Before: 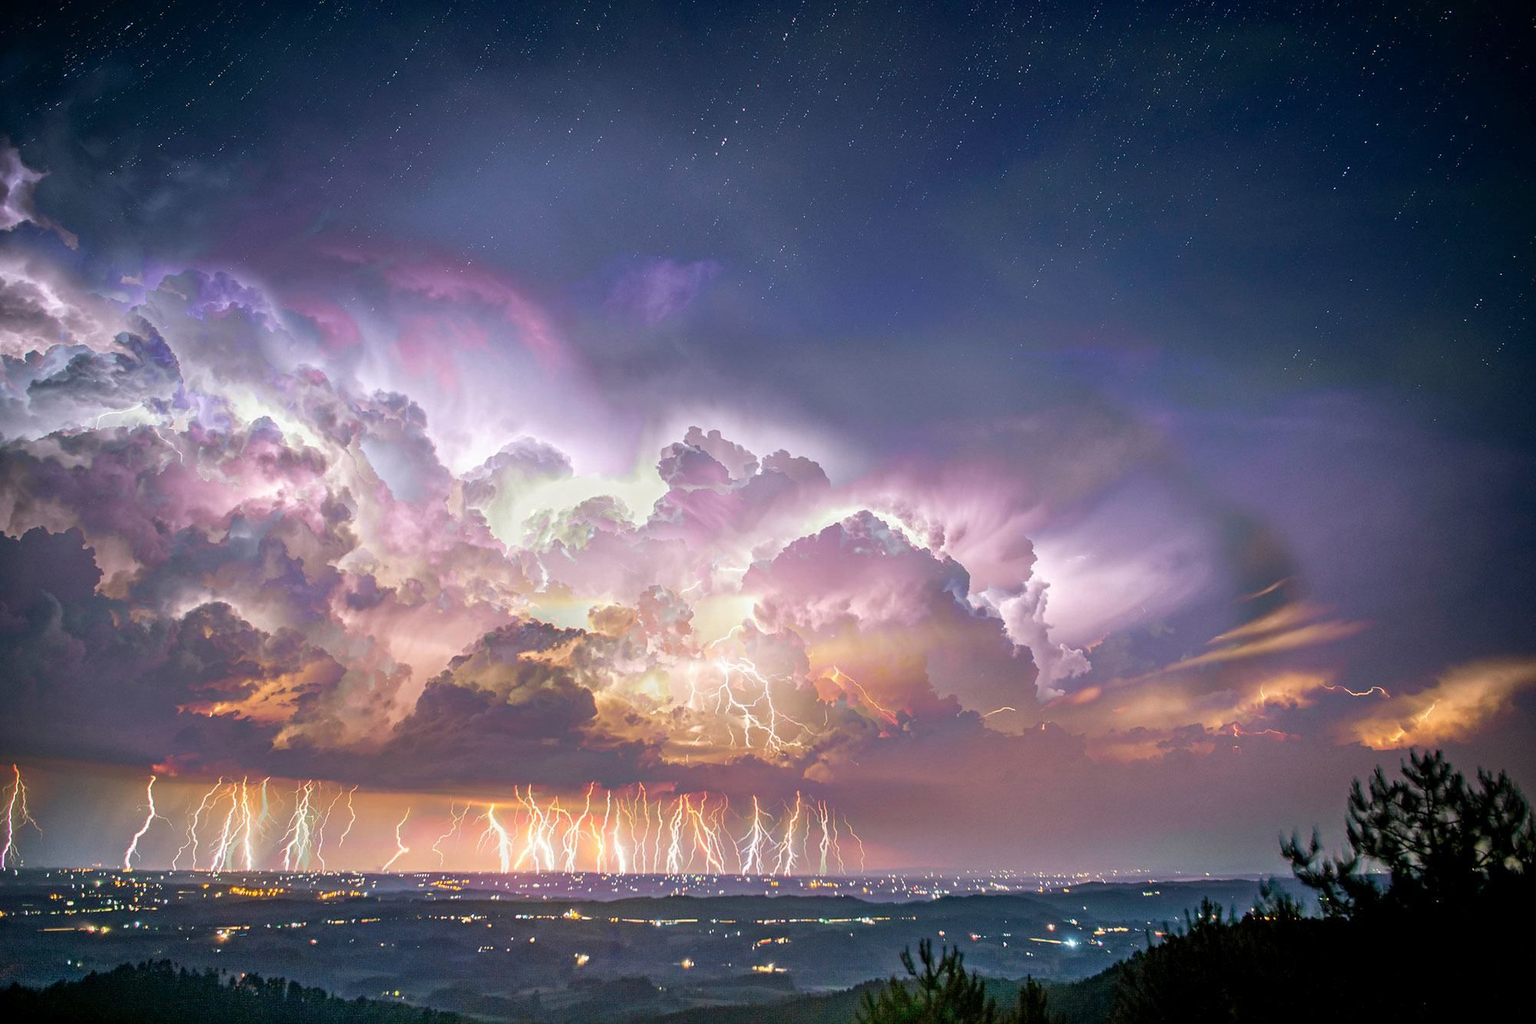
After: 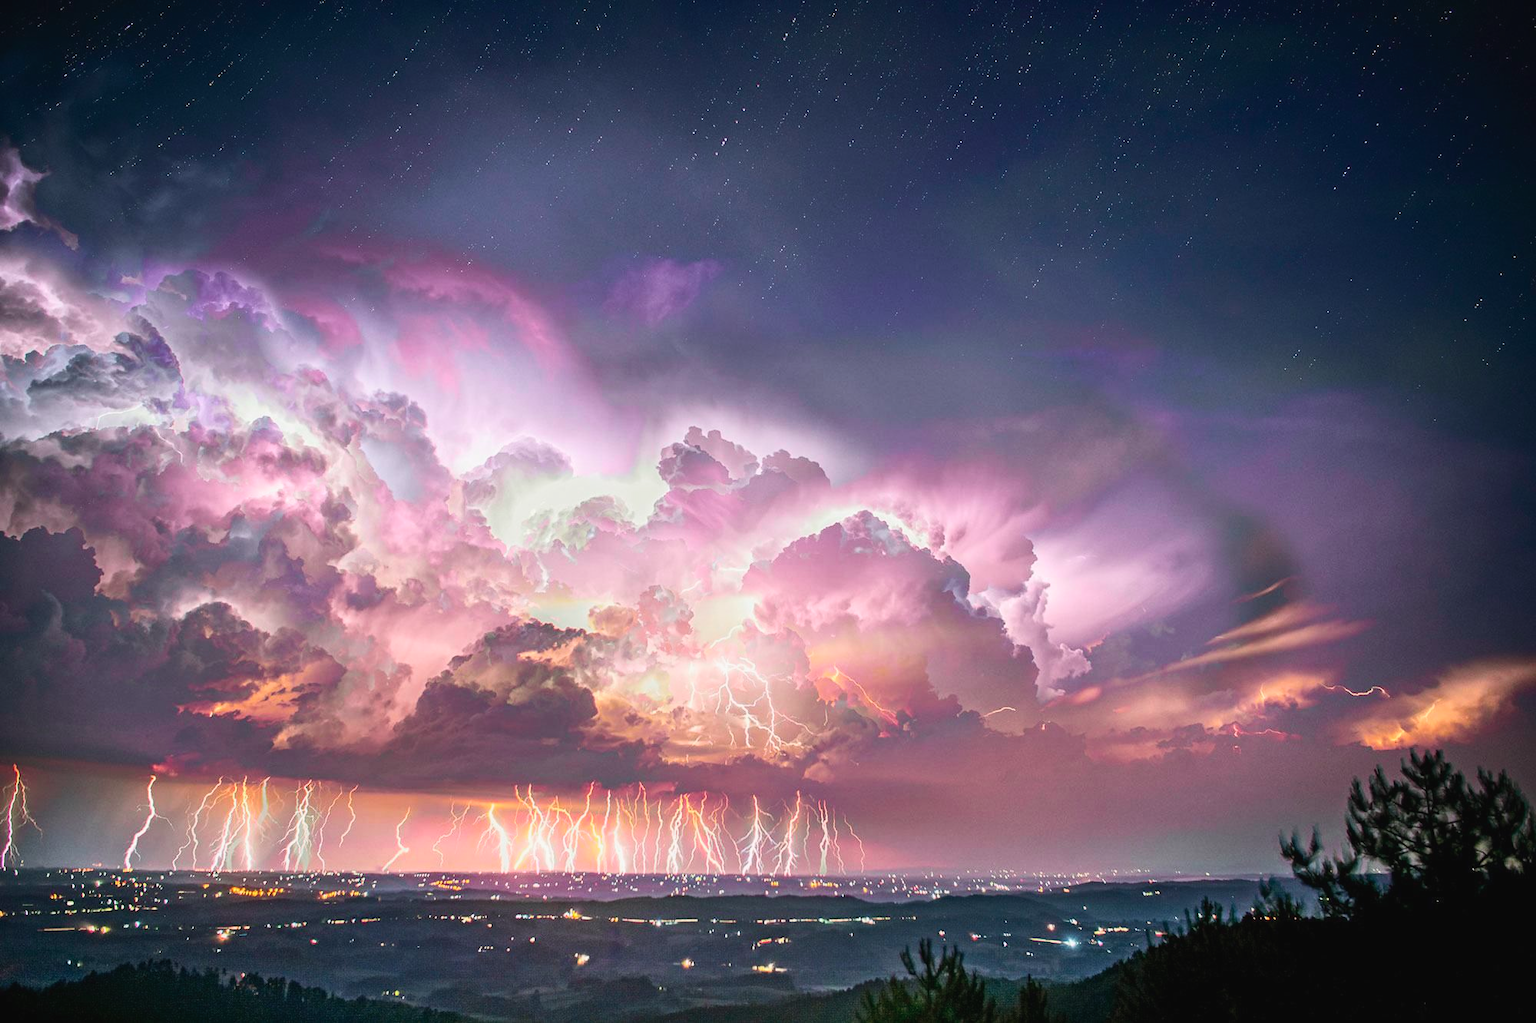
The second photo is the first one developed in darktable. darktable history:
tone curve: curves: ch0 [(0, 0.023) (0.217, 0.19) (0.754, 0.801) (1, 0.977)]; ch1 [(0, 0) (0.392, 0.398) (0.5, 0.5) (0.521, 0.529) (0.56, 0.592) (1, 1)]; ch2 [(0, 0) (0.5, 0.5) (0.579, 0.561) (0.65, 0.657) (1, 1)], color space Lab, independent channels, preserve colors none
